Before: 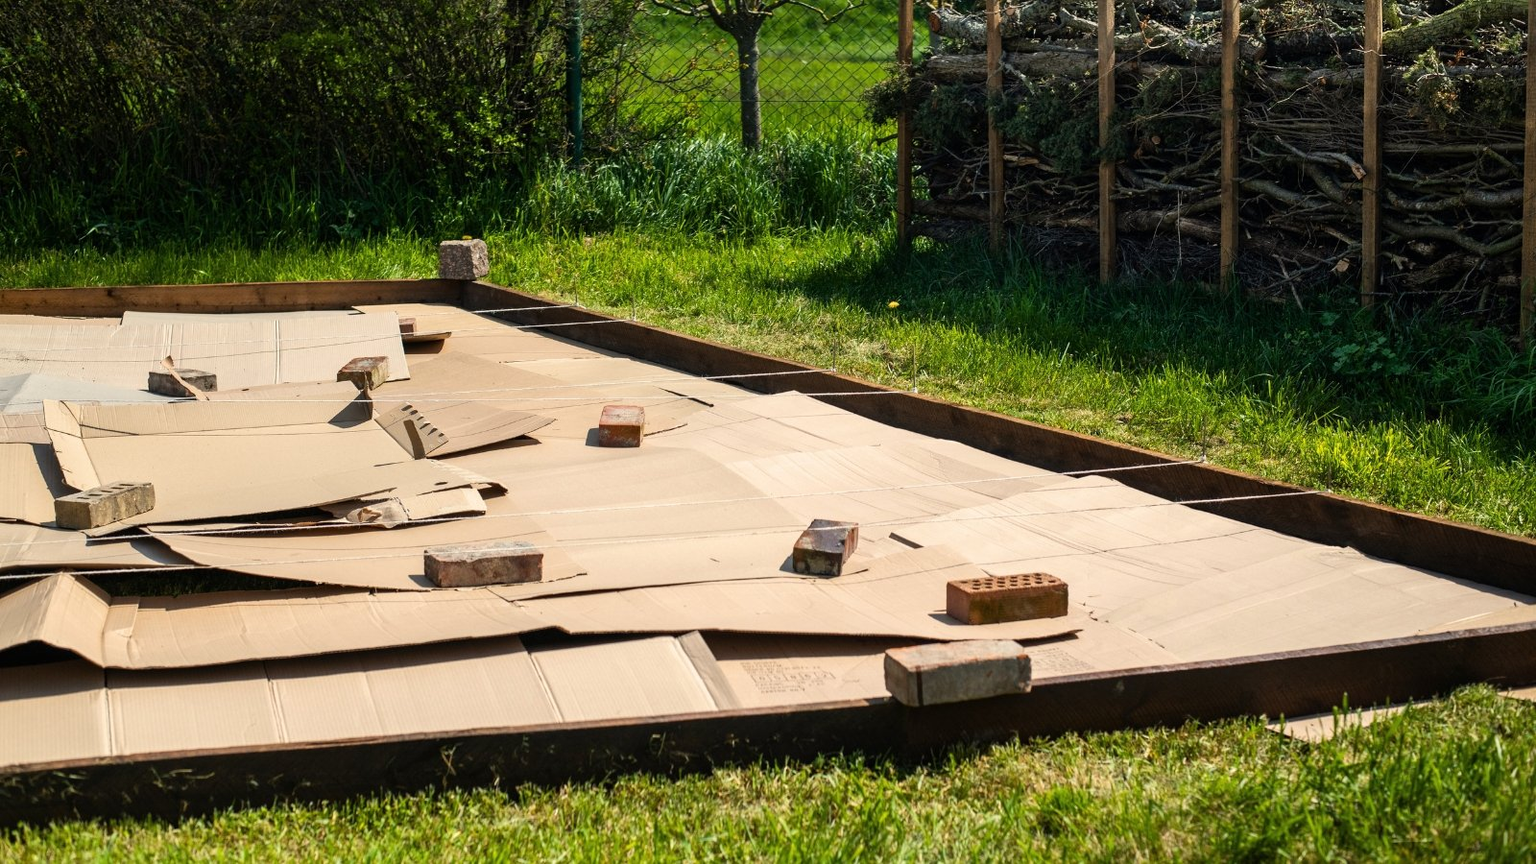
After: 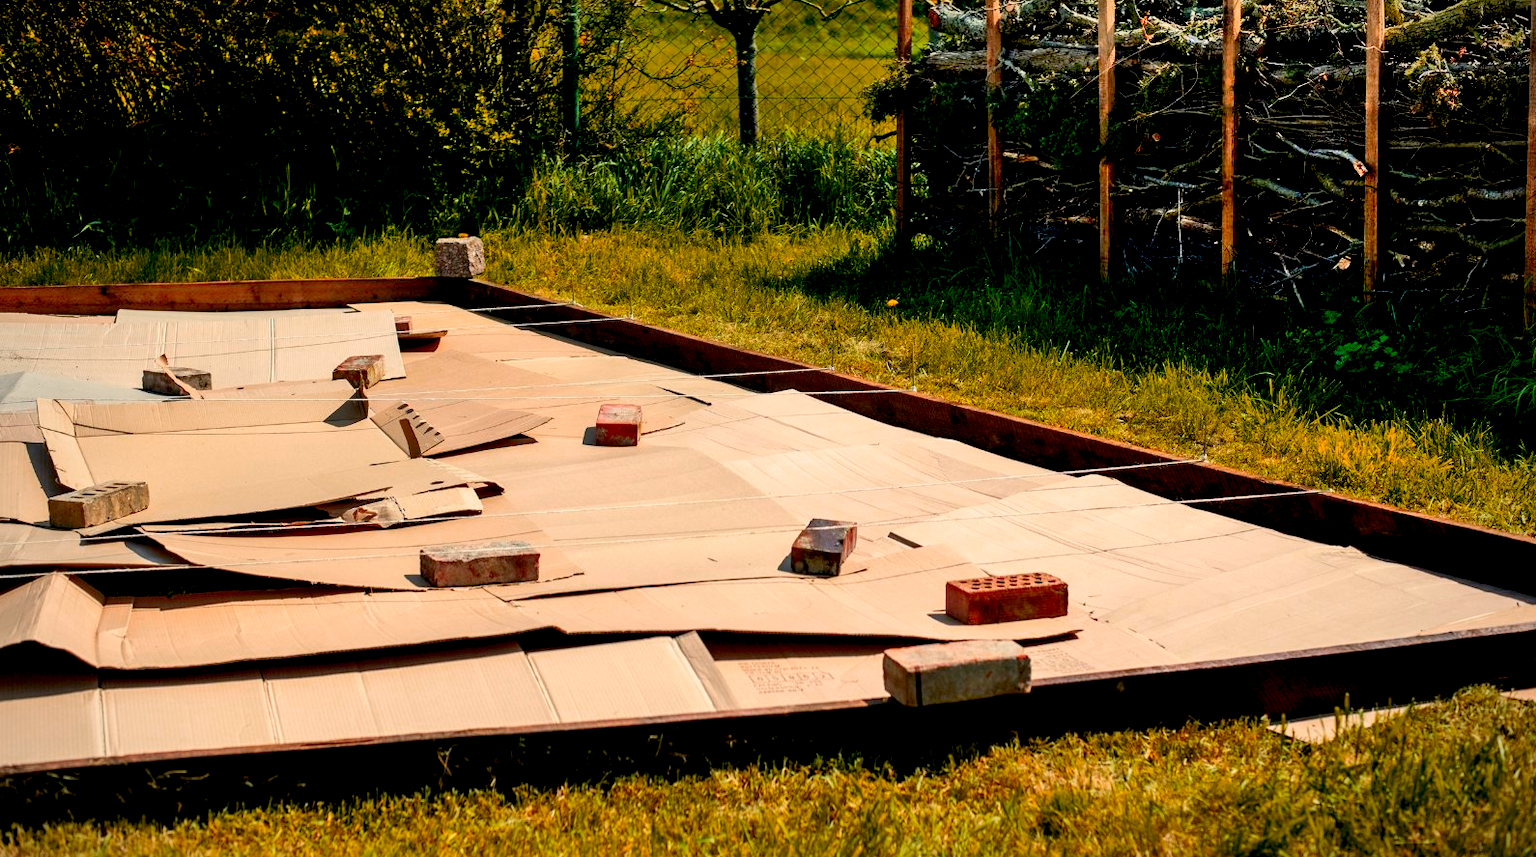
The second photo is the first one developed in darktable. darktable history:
crop: left 0.463%, top 0.511%, right 0.127%, bottom 0.765%
color zones: curves: ch0 [(0.473, 0.374) (0.742, 0.784)]; ch1 [(0.354, 0.737) (0.742, 0.705)]; ch2 [(0.318, 0.421) (0.758, 0.532)]
vignetting: fall-off radius 81.33%
exposure: black level correction 0.017, exposure -0.005 EV, compensate exposure bias true, compensate highlight preservation false
shadows and highlights: soften with gaussian
